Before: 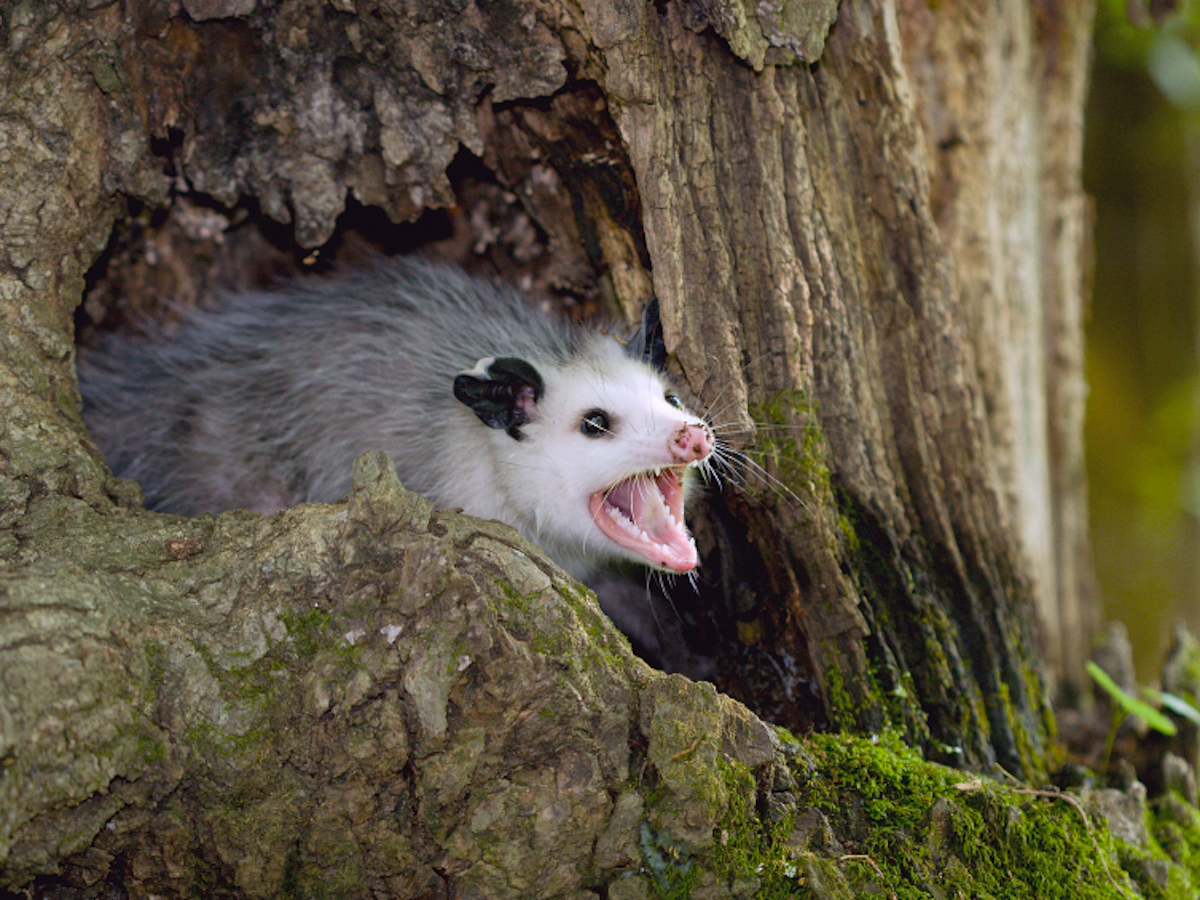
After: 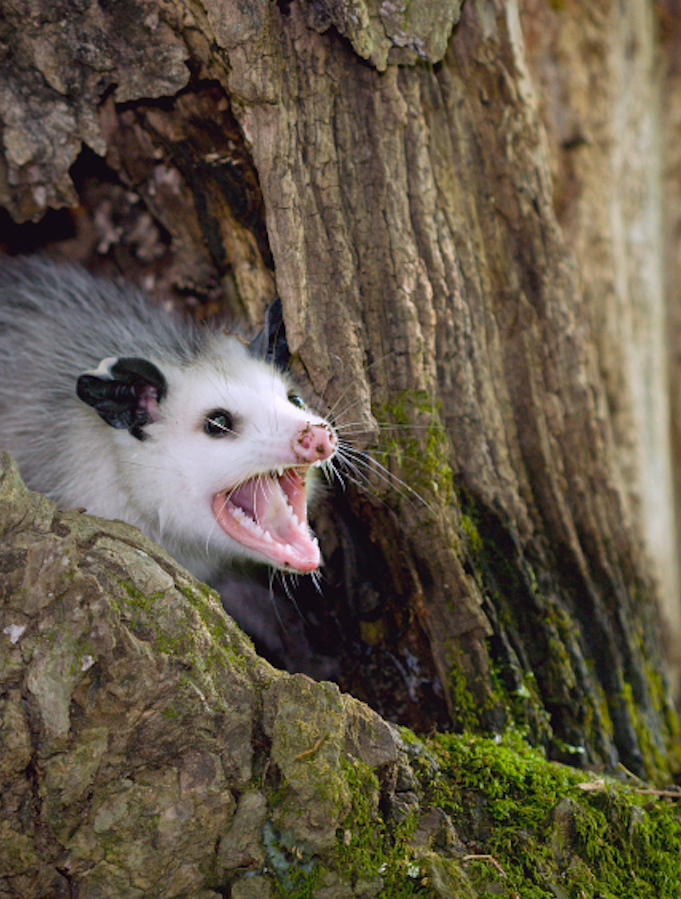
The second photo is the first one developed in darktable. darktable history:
crop: left 31.457%, top 0.023%, right 11.774%
